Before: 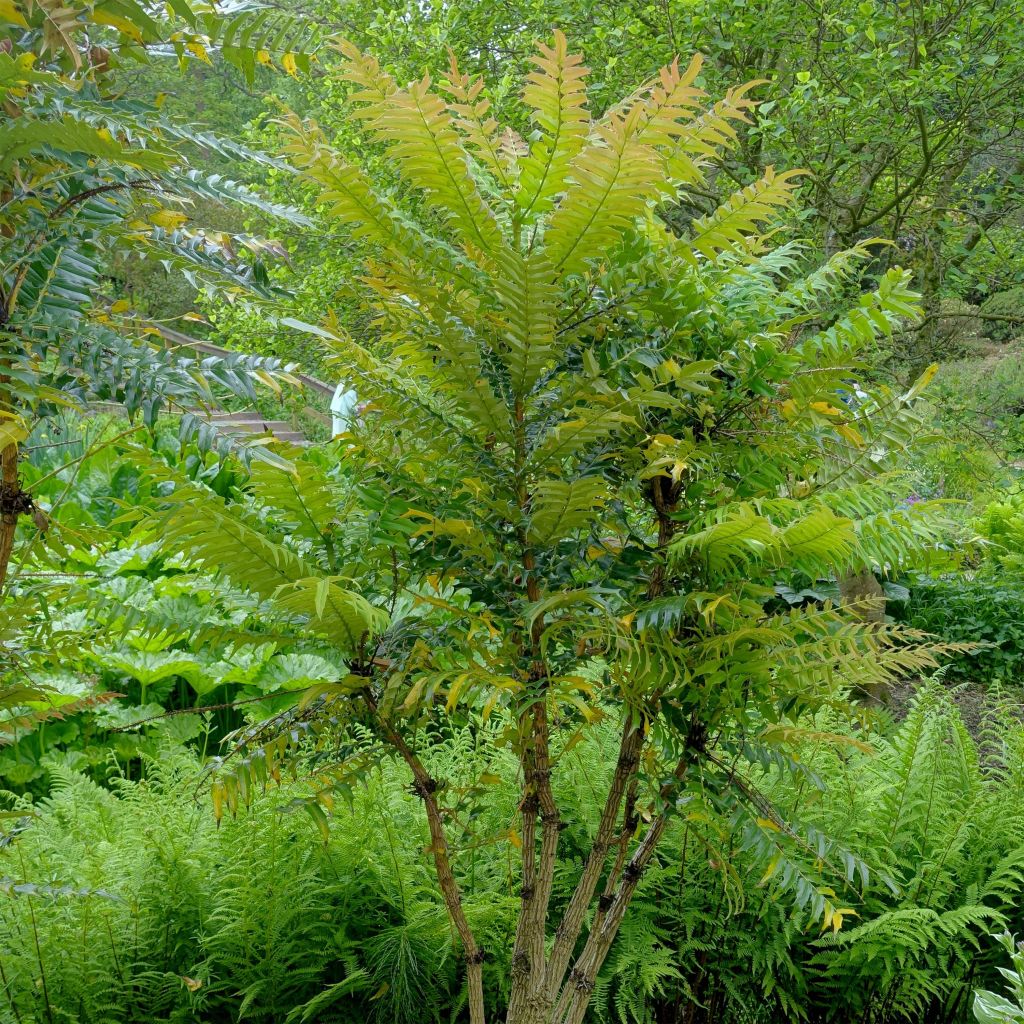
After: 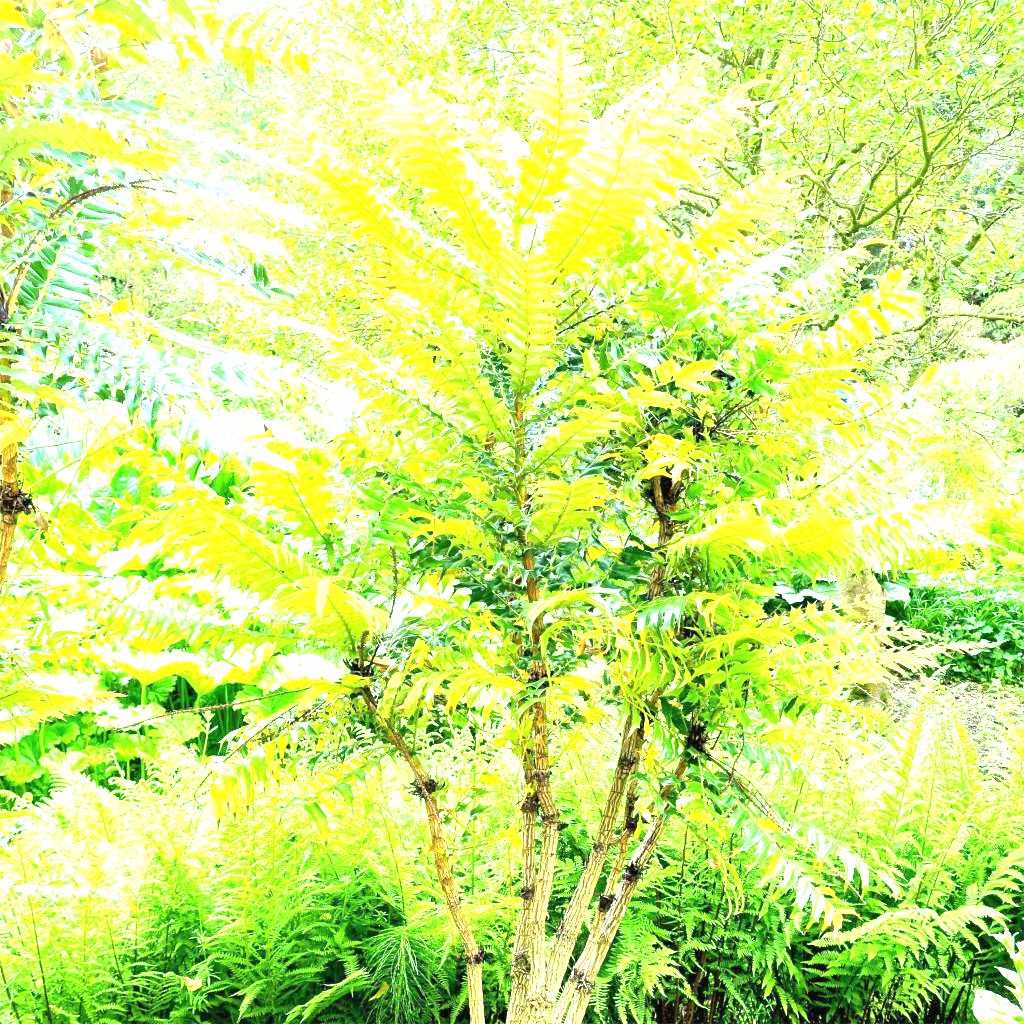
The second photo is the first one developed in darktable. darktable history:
exposure: exposure 2.919 EV, compensate highlight preservation false
